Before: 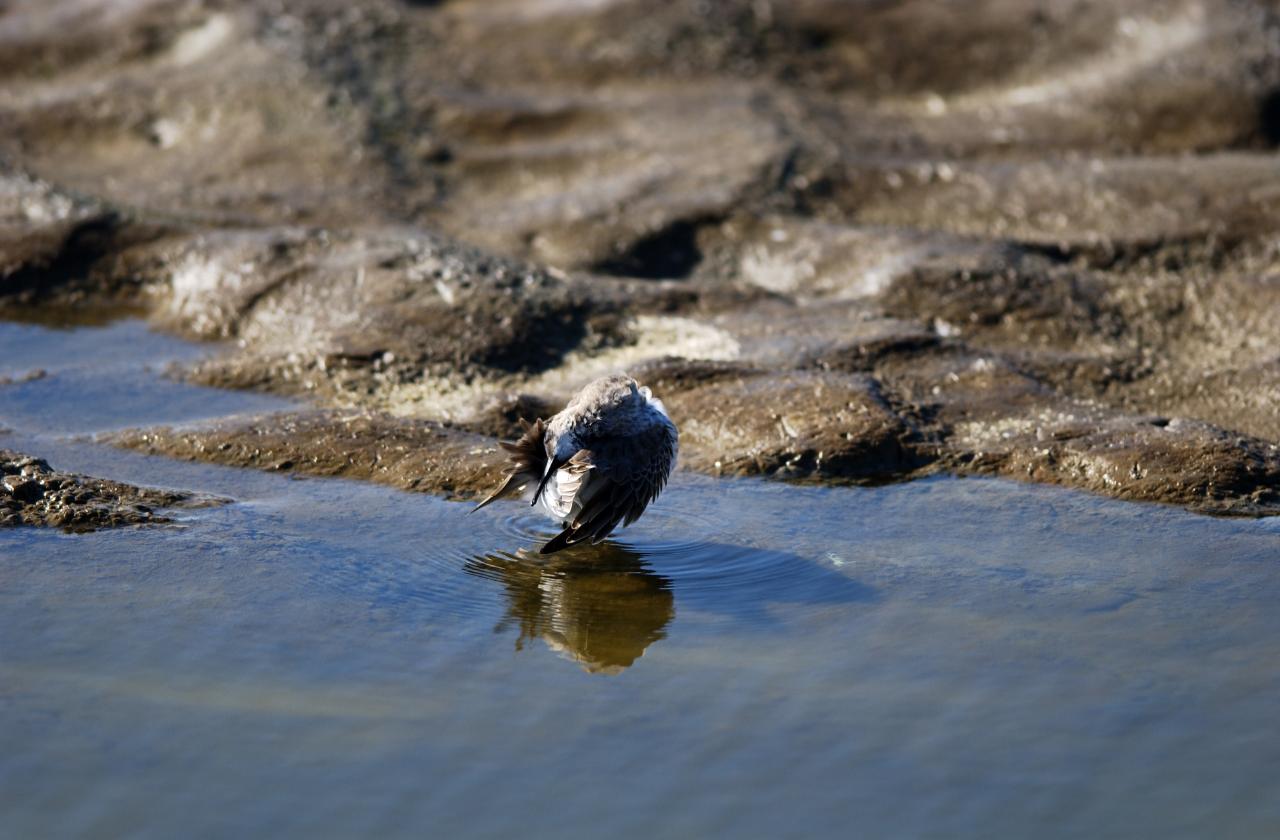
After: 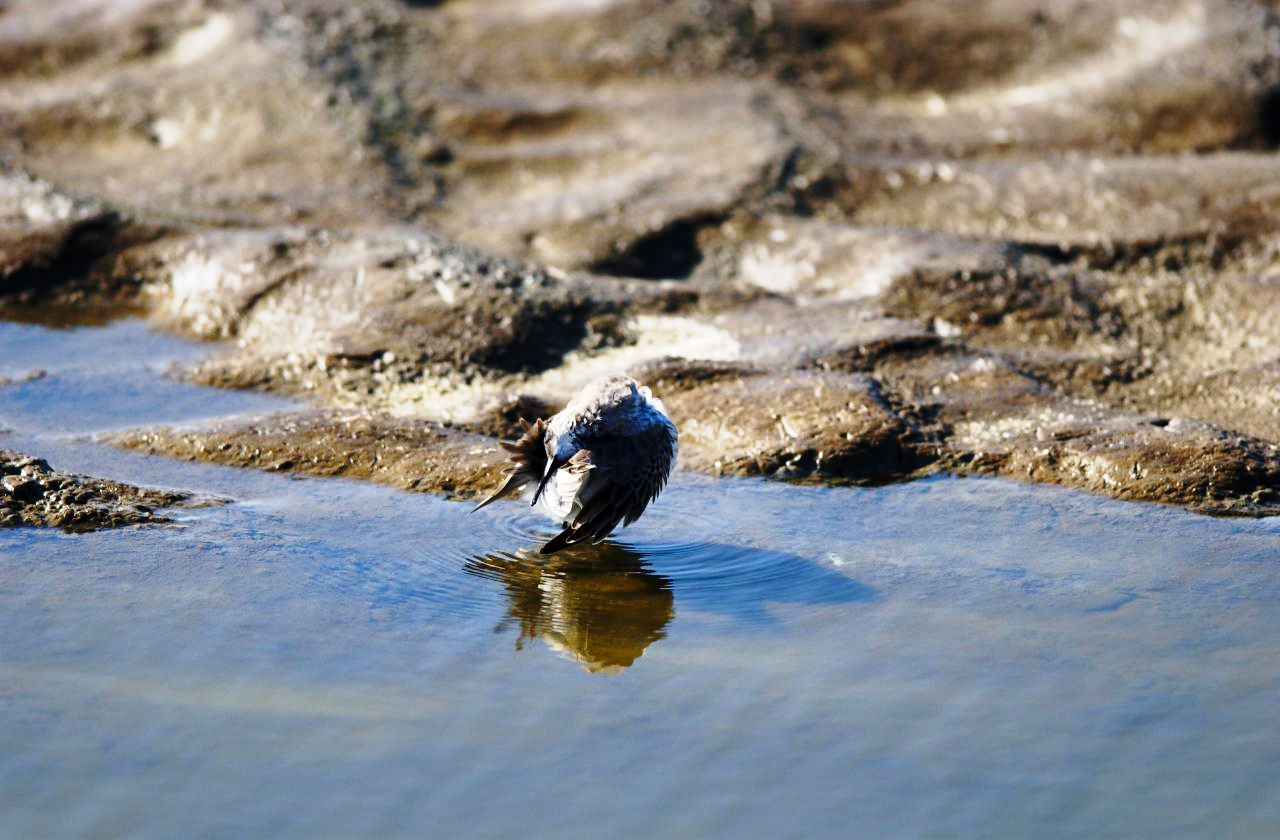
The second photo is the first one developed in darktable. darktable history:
tone equalizer: -7 EV 0.108 EV, edges refinement/feathering 500, mask exposure compensation -1.57 EV, preserve details no
base curve: curves: ch0 [(0, 0) (0.028, 0.03) (0.121, 0.232) (0.46, 0.748) (0.859, 0.968) (1, 1)], preserve colors none
